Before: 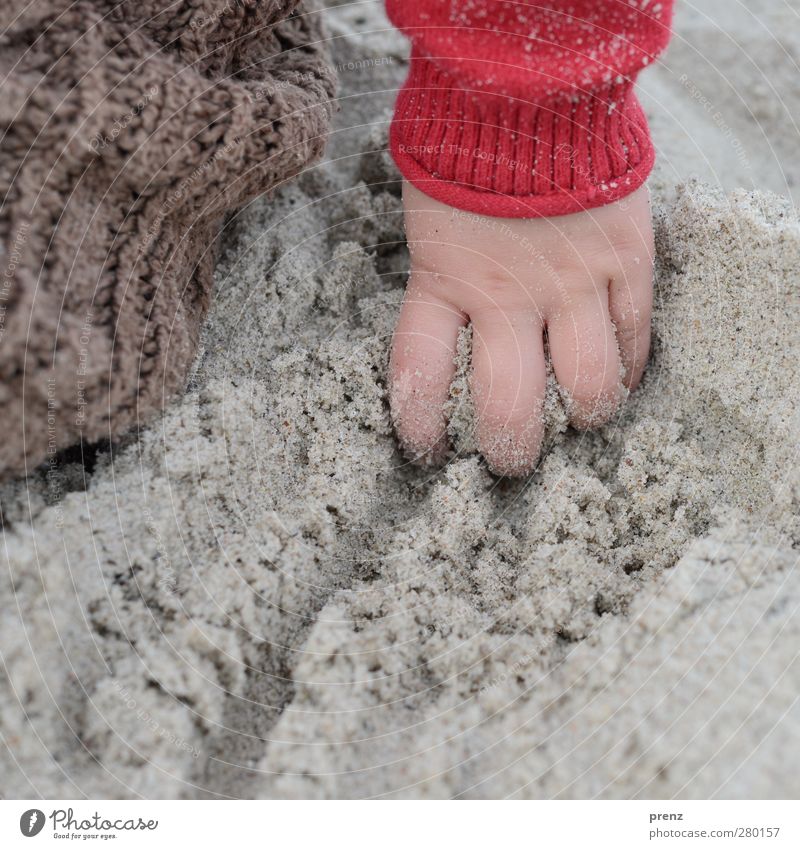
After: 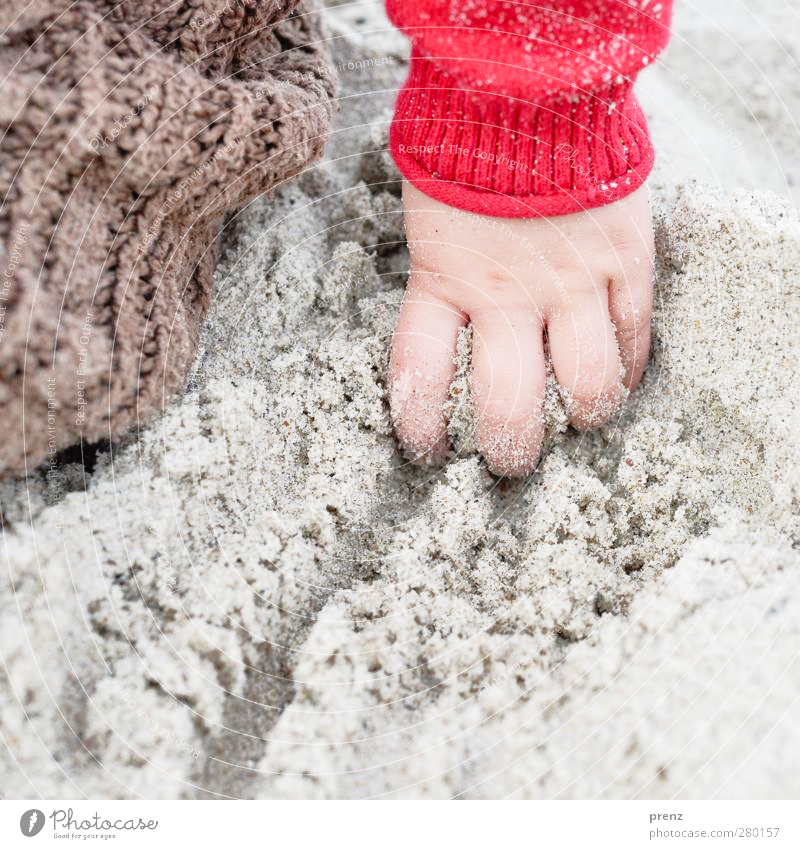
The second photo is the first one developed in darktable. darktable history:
shadows and highlights: on, module defaults
base curve: curves: ch0 [(0, 0) (0.012, 0.01) (0.073, 0.168) (0.31, 0.711) (0.645, 0.957) (1, 1)], preserve colors none
